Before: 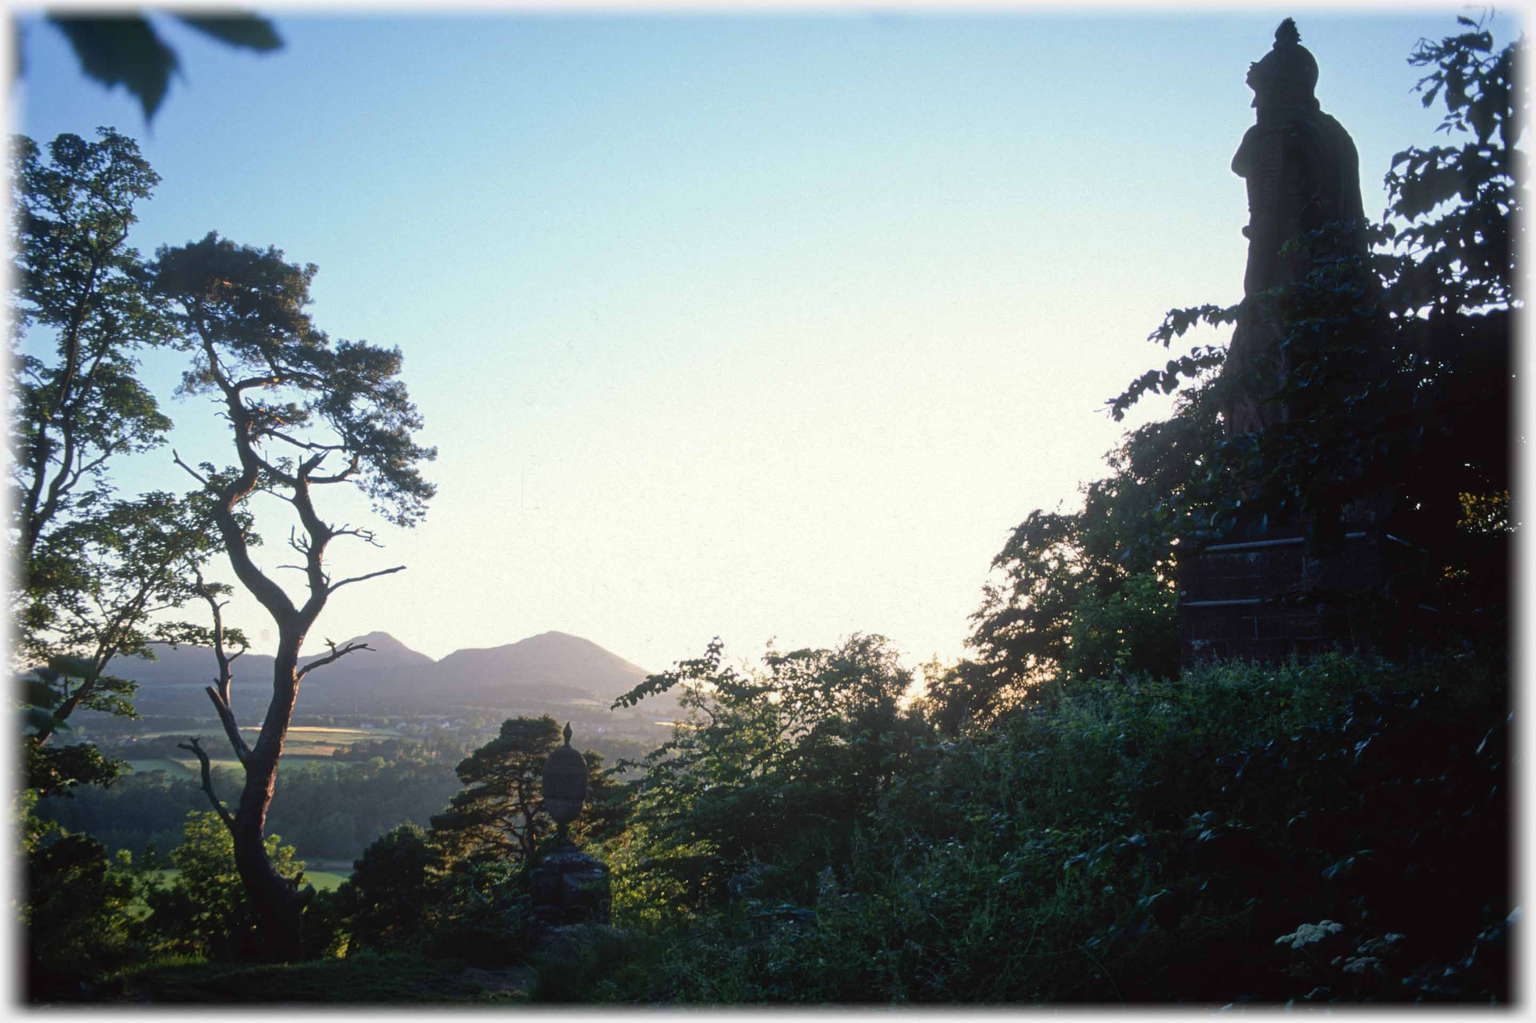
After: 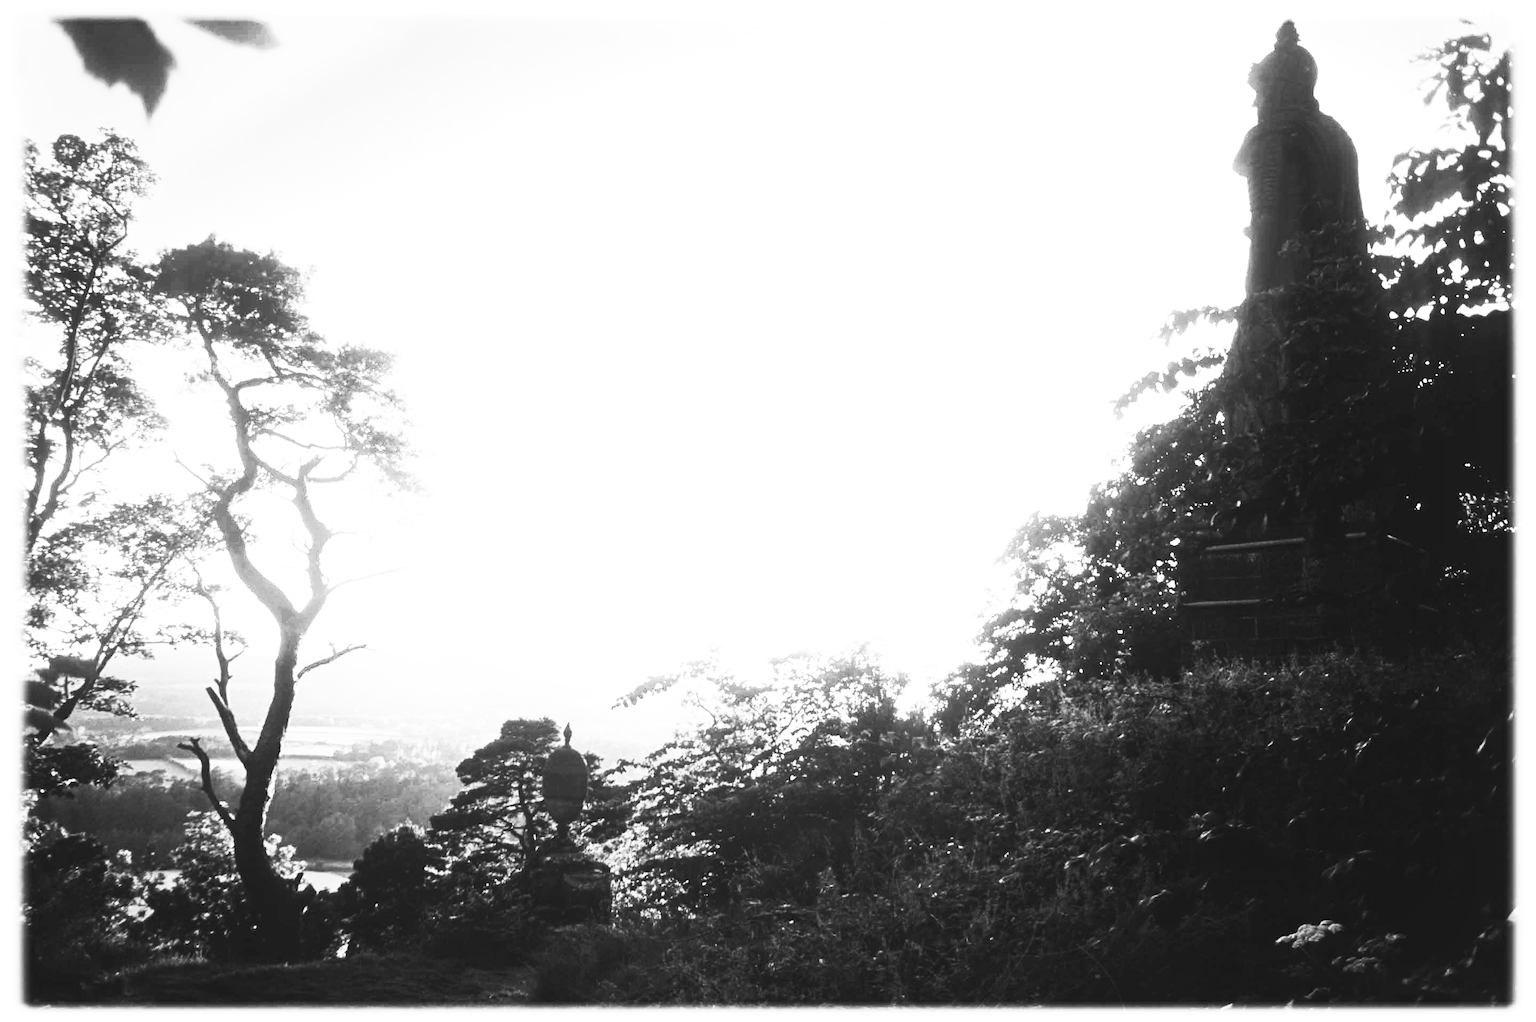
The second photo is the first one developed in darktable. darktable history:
monochrome: on, module defaults
exposure: black level correction 0, exposure 1.1 EV, compensate exposure bias true, compensate highlight preservation false
contrast brightness saturation: contrast 0.83, brightness 0.59, saturation 0.59
shadows and highlights: shadows -24.28, highlights 49.77, soften with gaussian
